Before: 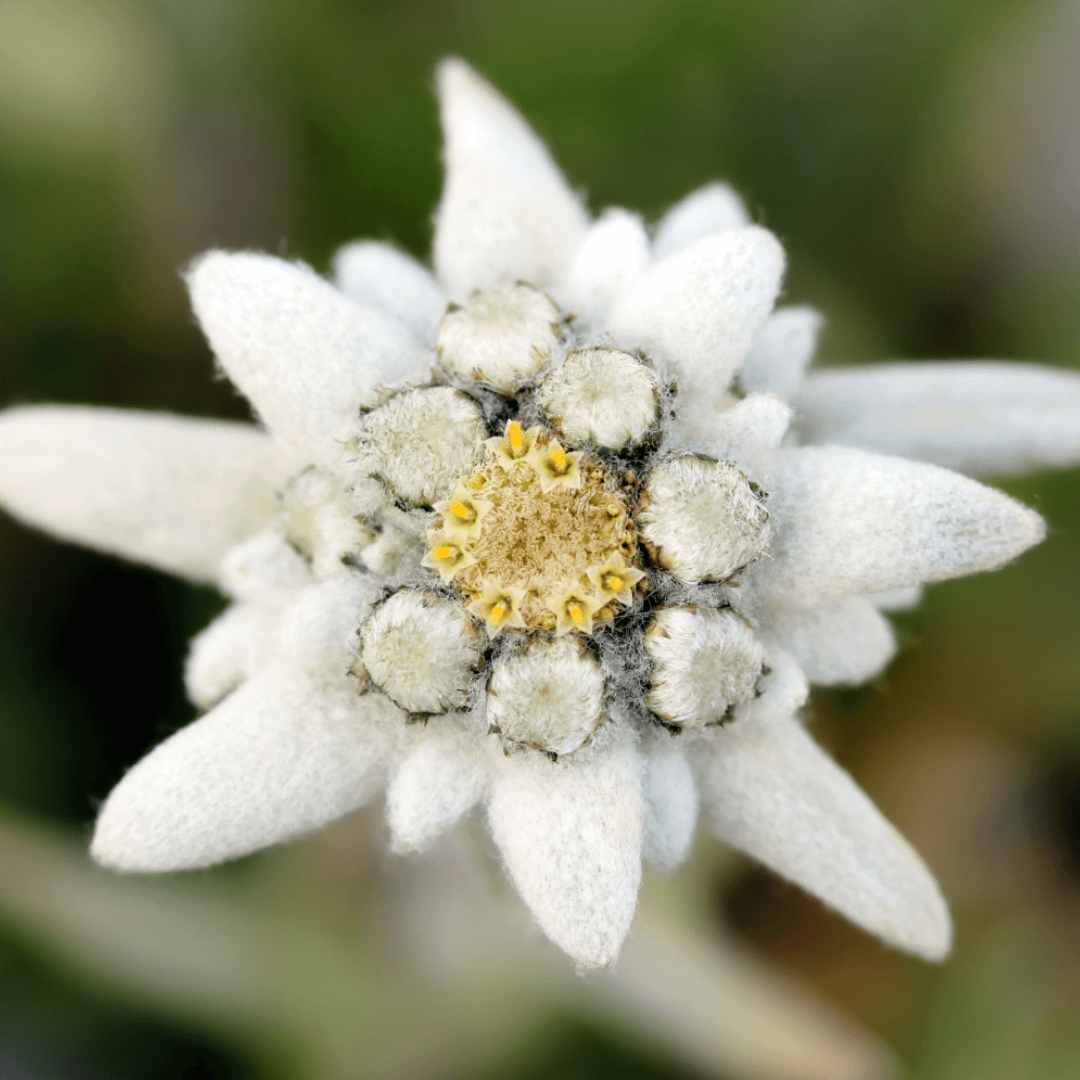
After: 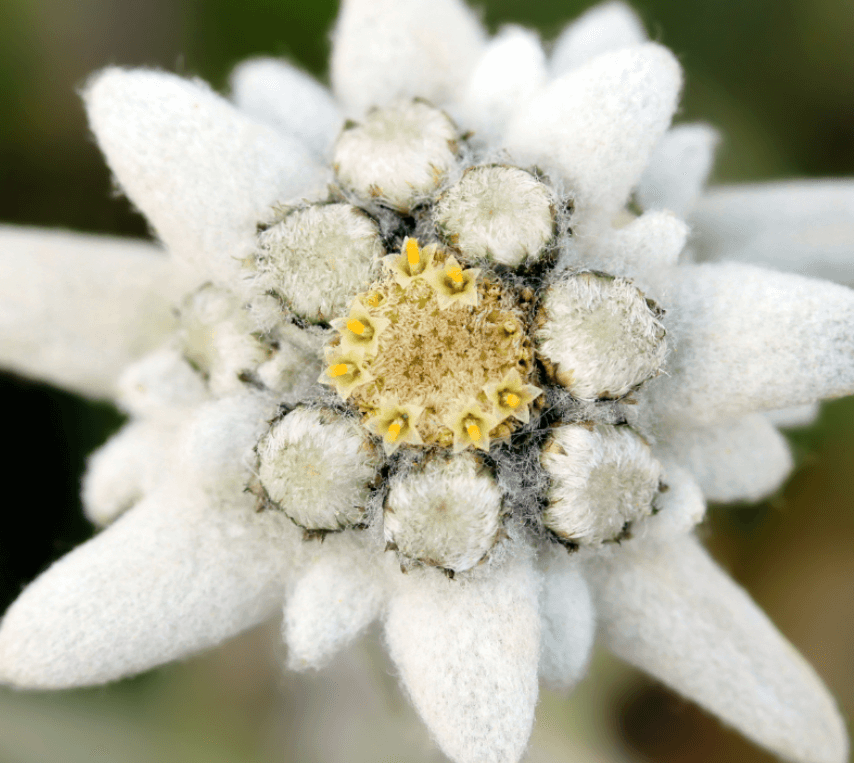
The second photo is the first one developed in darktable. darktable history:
crop: left 9.613%, top 16.962%, right 11.255%, bottom 12.362%
